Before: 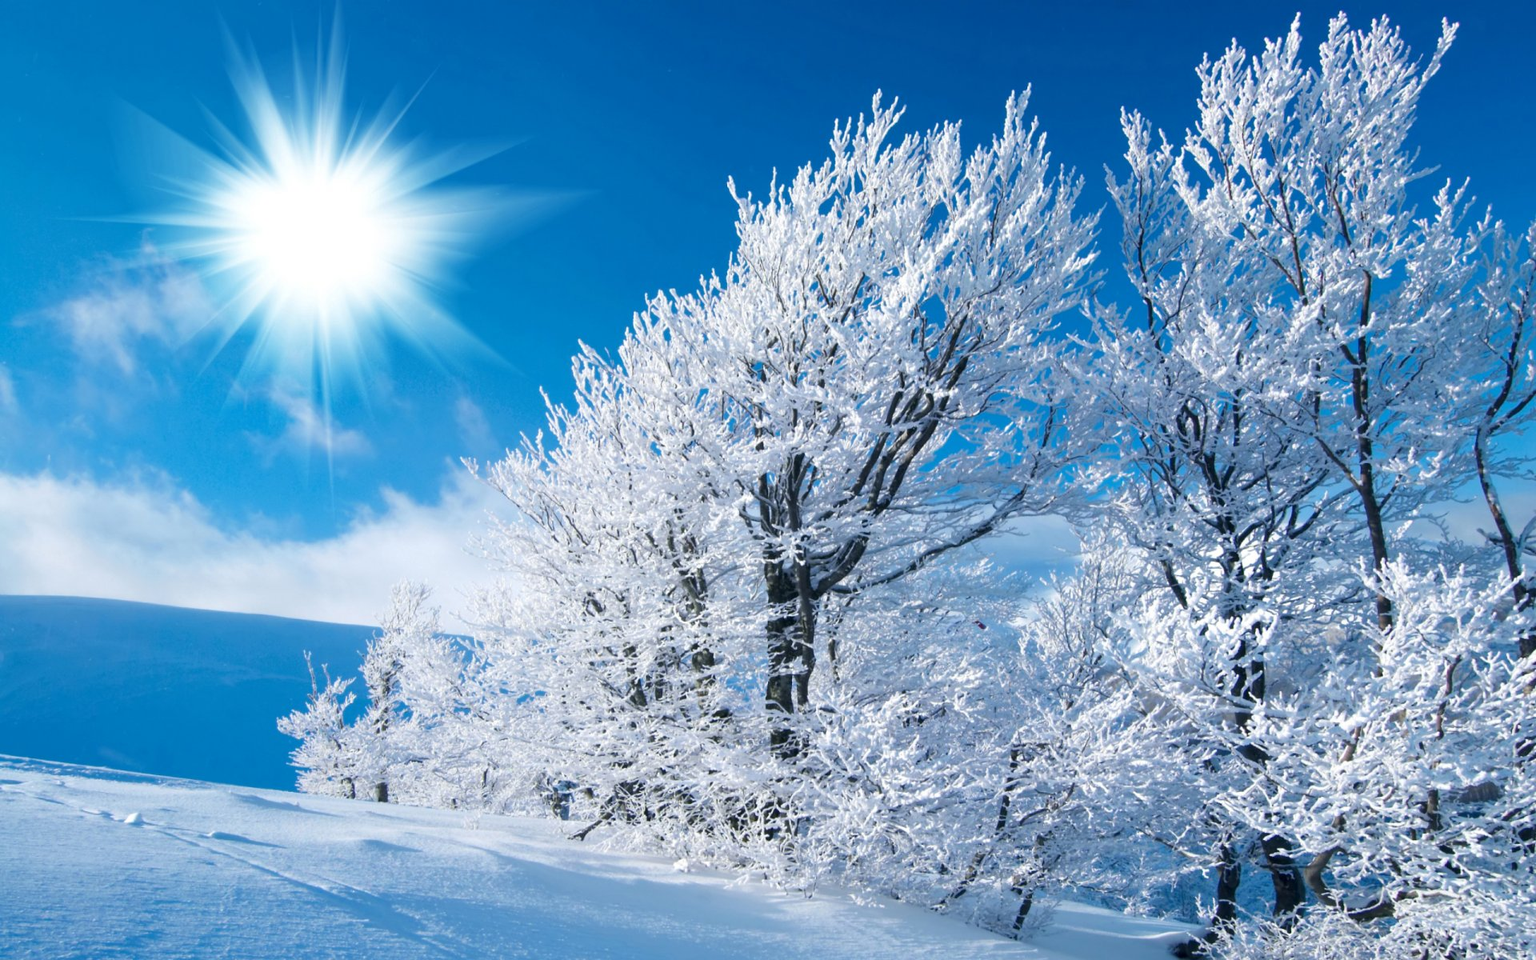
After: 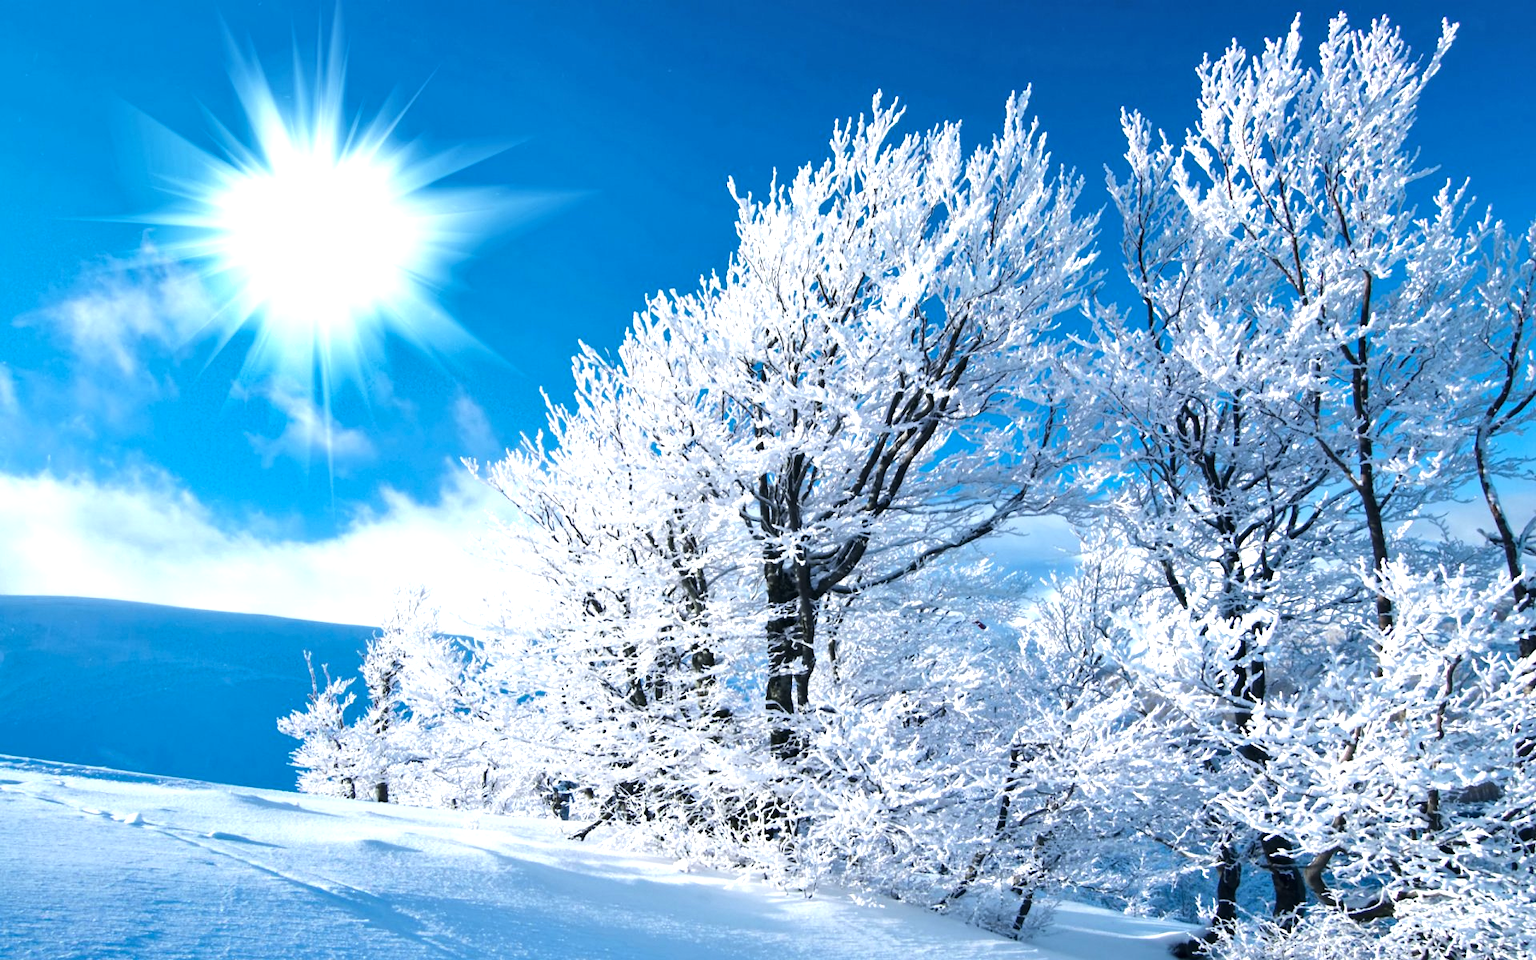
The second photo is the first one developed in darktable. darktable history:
tone equalizer: -8 EV -0.732 EV, -7 EV -0.692 EV, -6 EV -0.607 EV, -5 EV -0.398 EV, -3 EV 0.386 EV, -2 EV 0.6 EV, -1 EV 0.675 EV, +0 EV 0.732 EV, edges refinement/feathering 500, mask exposure compensation -1.57 EV, preserve details no
shadows and highlights: shadows 31.69, highlights -33.12, soften with gaussian
